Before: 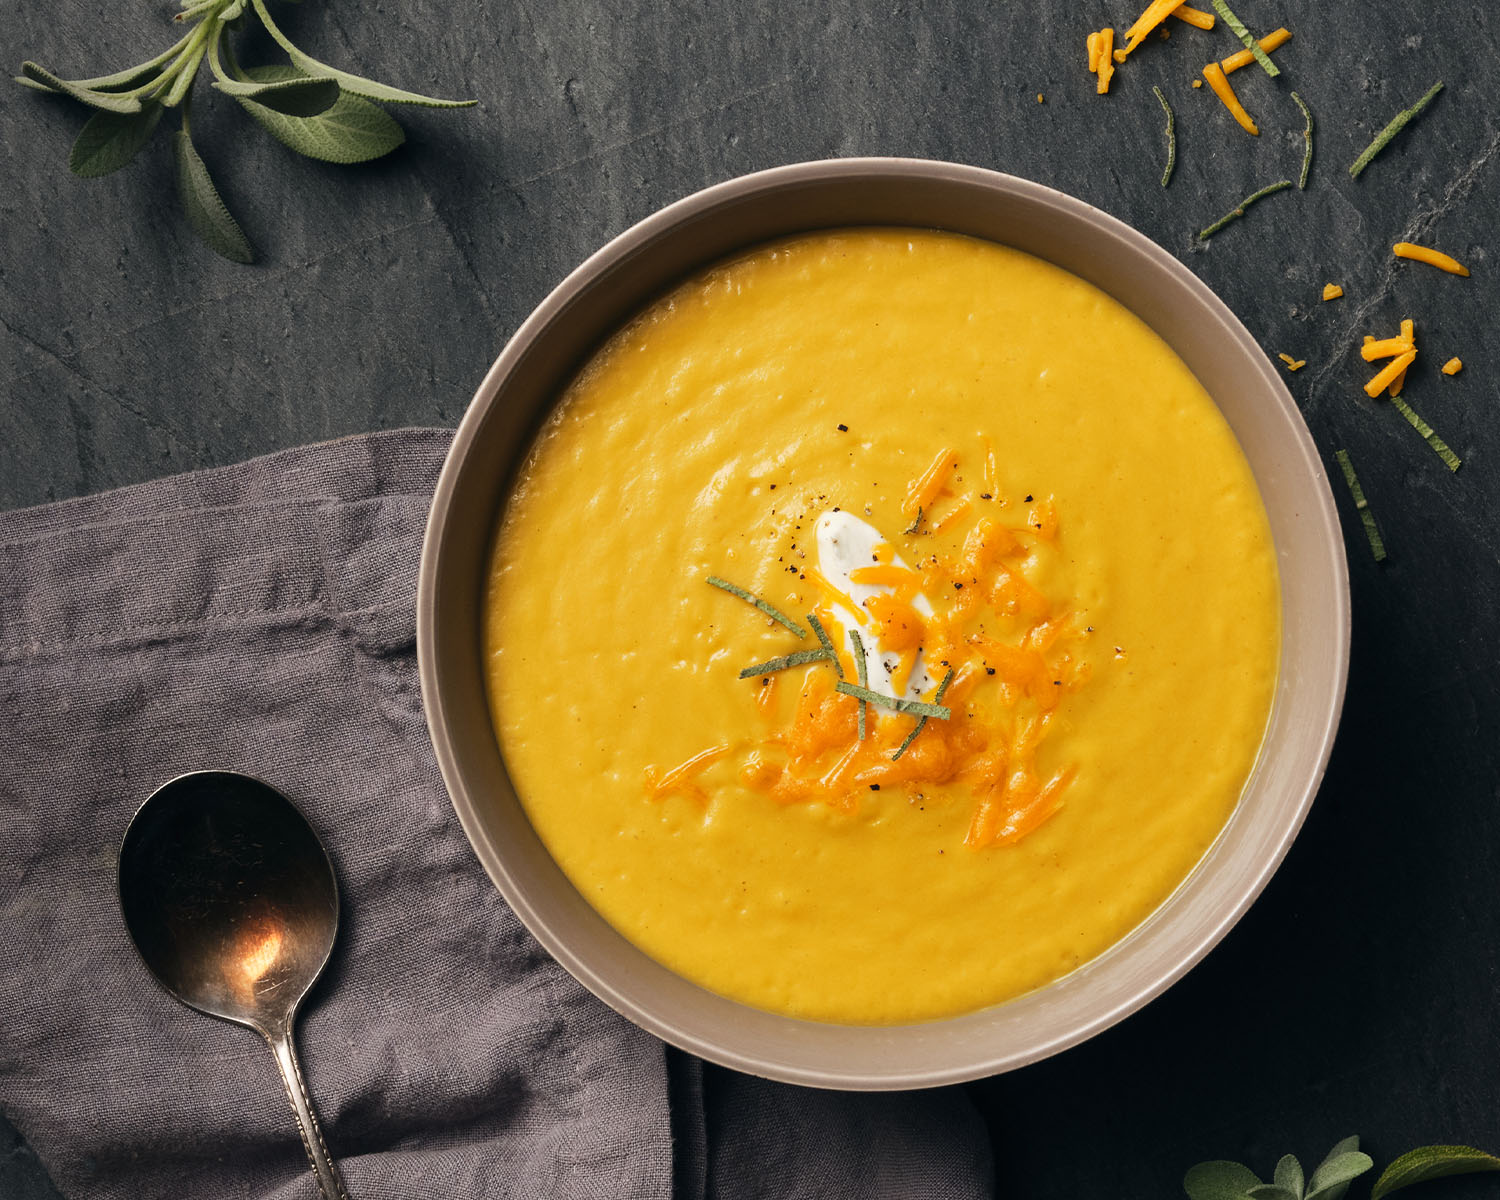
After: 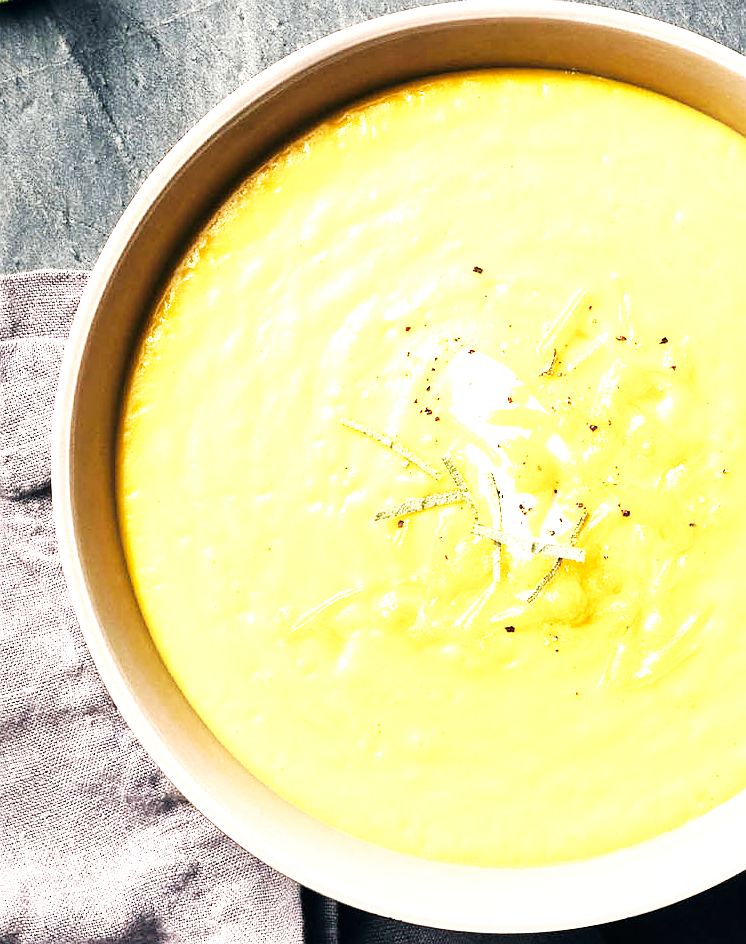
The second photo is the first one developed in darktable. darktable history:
sharpen: radius 0.998
tone equalizer: -8 EV -0.425 EV, -7 EV -0.408 EV, -6 EV -0.36 EV, -5 EV -0.227 EV, -3 EV 0.226 EV, -2 EV 0.307 EV, -1 EV 0.402 EV, +0 EV 0.441 EV
local contrast: mode bilateral grid, contrast 19, coarseness 51, detail 143%, midtone range 0.2
base curve: curves: ch0 [(0, 0) (0.007, 0.004) (0.027, 0.03) (0.046, 0.07) (0.207, 0.54) (0.442, 0.872) (0.673, 0.972) (1, 1)], preserve colors none
crop and rotate: angle 0.019°, left 24.345%, top 13.191%, right 25.854%, bottom 8.068%
exposure: black level correction 0, exposure 1.2 EV, compensate highlight preservation false
